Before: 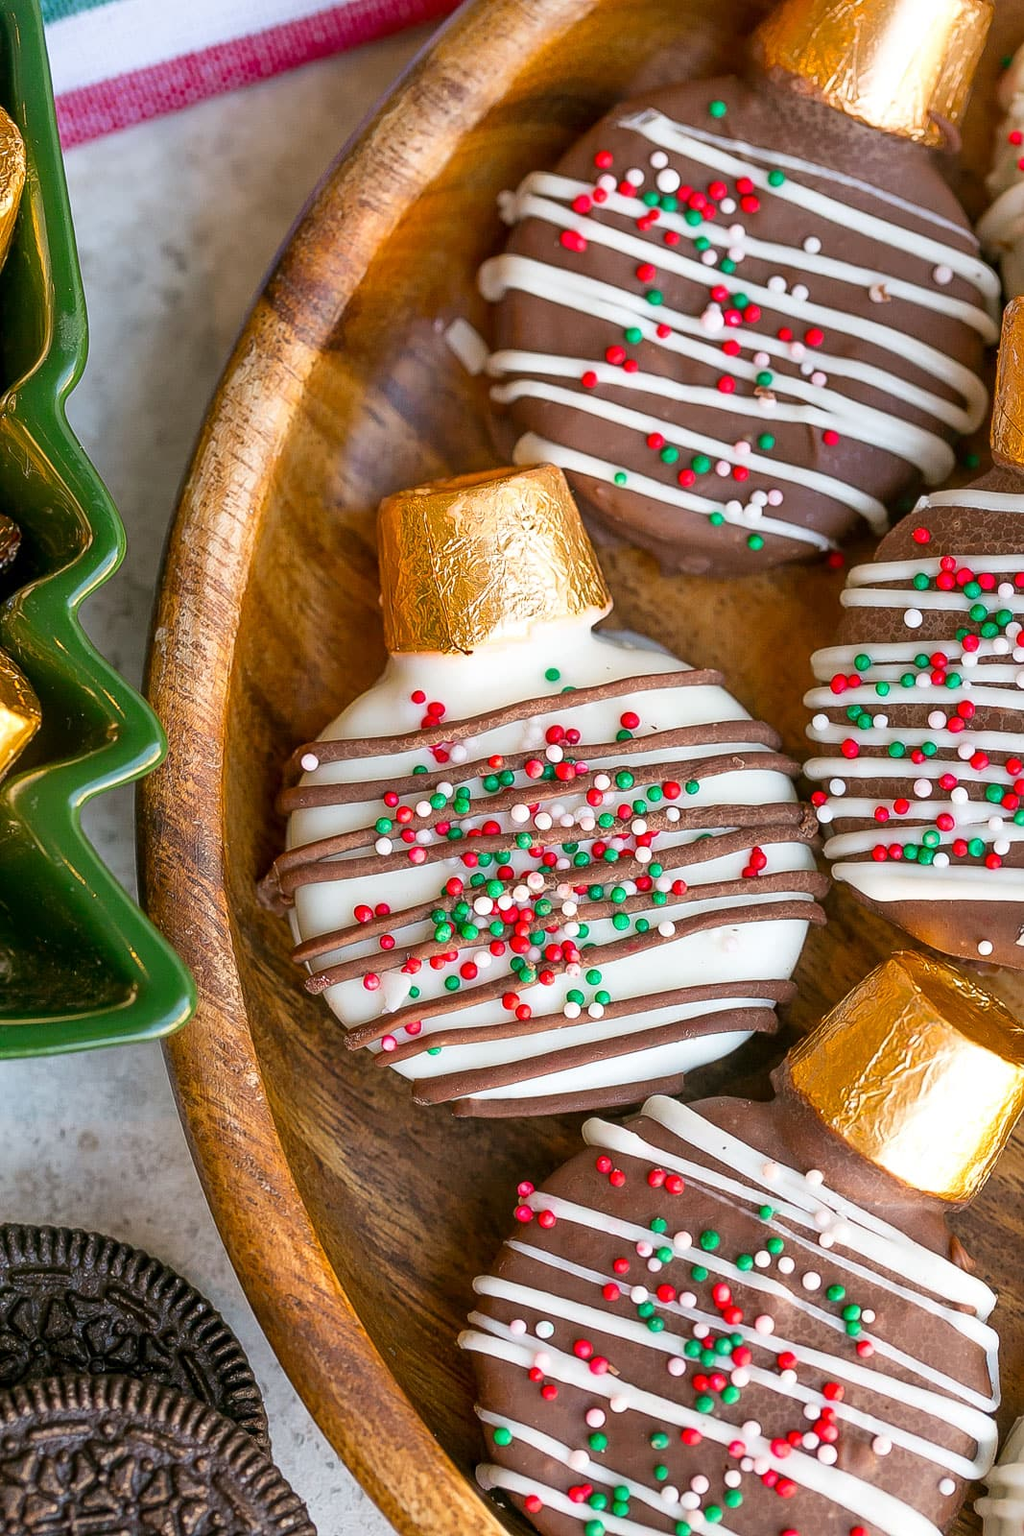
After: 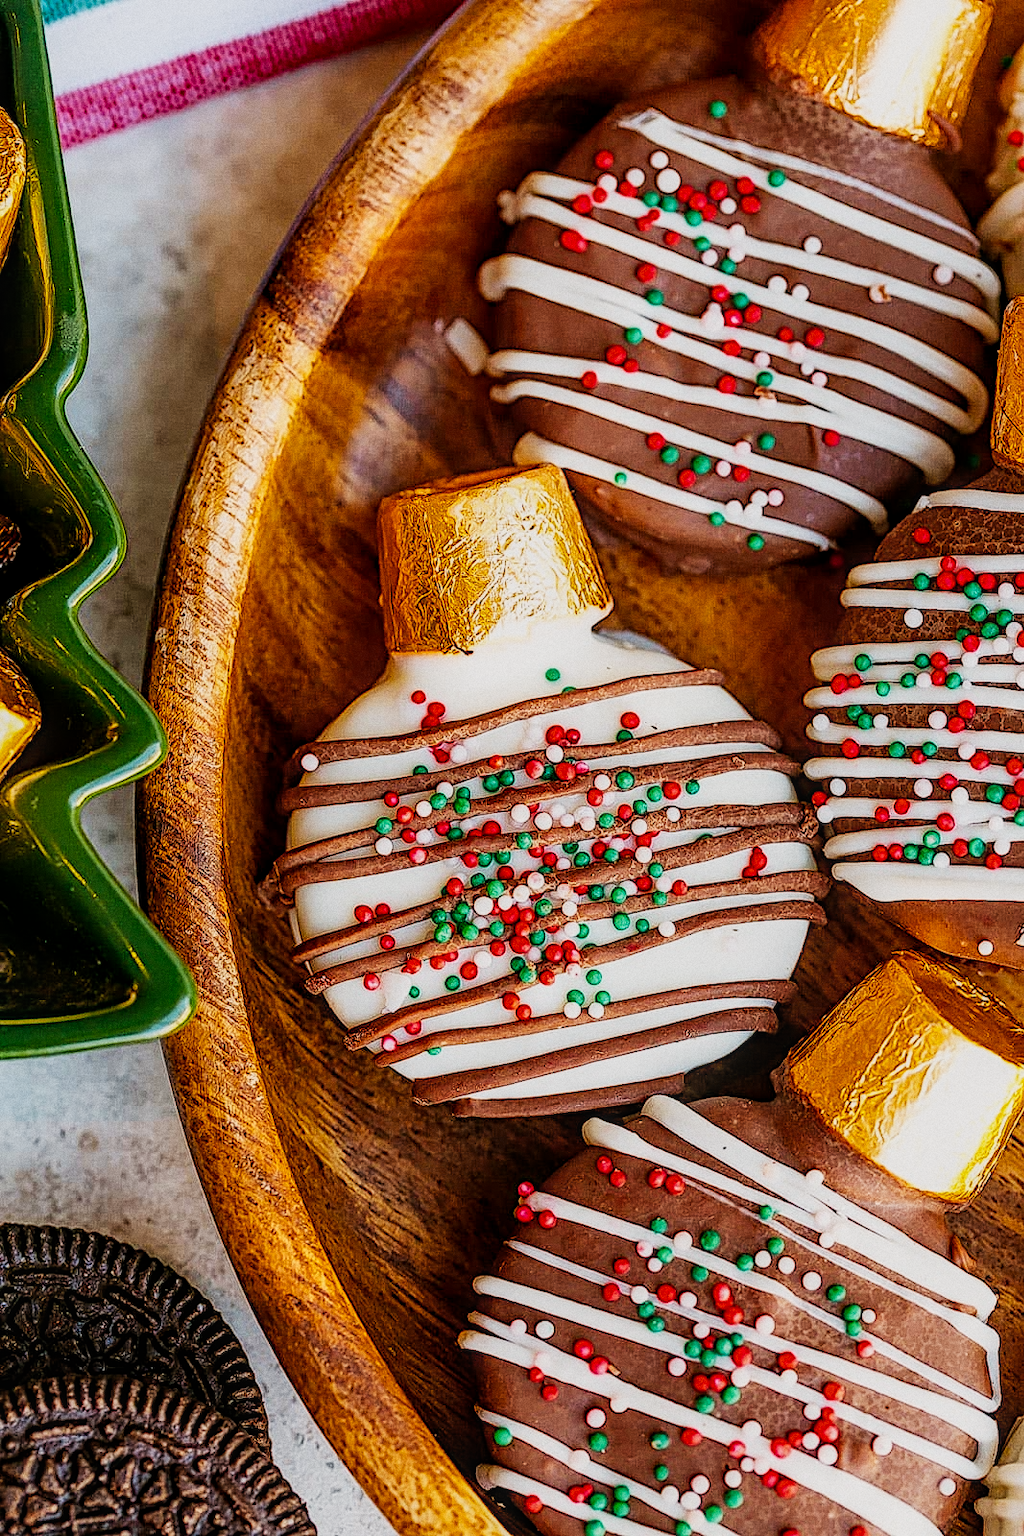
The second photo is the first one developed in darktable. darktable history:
diffuse or sharpen "_builtin_sharpen demosaicing | AA filter": edge sensitivity 1, 1st order anisotropy 100%, 2nd order anisotropy 100%, 3rd order anisotropy 100%, 4th order anisotropy 100%, 1st order speed -25%, 2nd order speed -25%, 3rd order speed -25%, 4th order speed -25%
diffuse or sharpen "bloom 10%": radius span 32, 1st order speed 50%, 2nd order speed 50%, 3rd order speed 50%, 4th order speed 50% | blend: blend mode normal, opacity 10%; mask: uniform (no mask)
grain "film": coarseness 0.09 ISO
color balance rgb: shadows lift › chroma 2%, shadows lift › hue 50°, power › hue 60°, highlights gain › chroma 1%, highlights gain › hue 60°, global offset › luminance 0.25%, global vibrance 30%
sigmoid: contrast 1.8, skew -0.2, preserve hue 0%, red attenuation 0.1, red rotation 0.035, green attenuation 0.1, green rotation -0.017, blue attenuation 0.15, blue rotation -0.052, base primaries Rec2020
color equalizer: saturation › orange 1.04, saturation › green 0.92, saturation › blue 1.05, hue › red 2.4, hue › yellow -4.8, hue › green 2.4, brightness › red 0.927, brightness › orange 1.04, brightness › yellow 1.04, brightness › green 0.9, brightness › cyan 0.953, brightness › blue 0.92, brightness › lavender 0.98, brightness › magenta 0.98 | blend: blend mode normal, opacity 100%; mask: uniform (no mask)
rgb primaries: red hue 0.035, red purity 1.1, green hue 0.017, blue hue -0.087, blue purity 1.1
local contrast: on, module defaults
contrast equalizer: y [[0.5, 0.486, 0.447, 0.446, 0.489, 0.5], [0.5 ×6], [0.5 ×6], [0 ×6], [0 ×6]]
